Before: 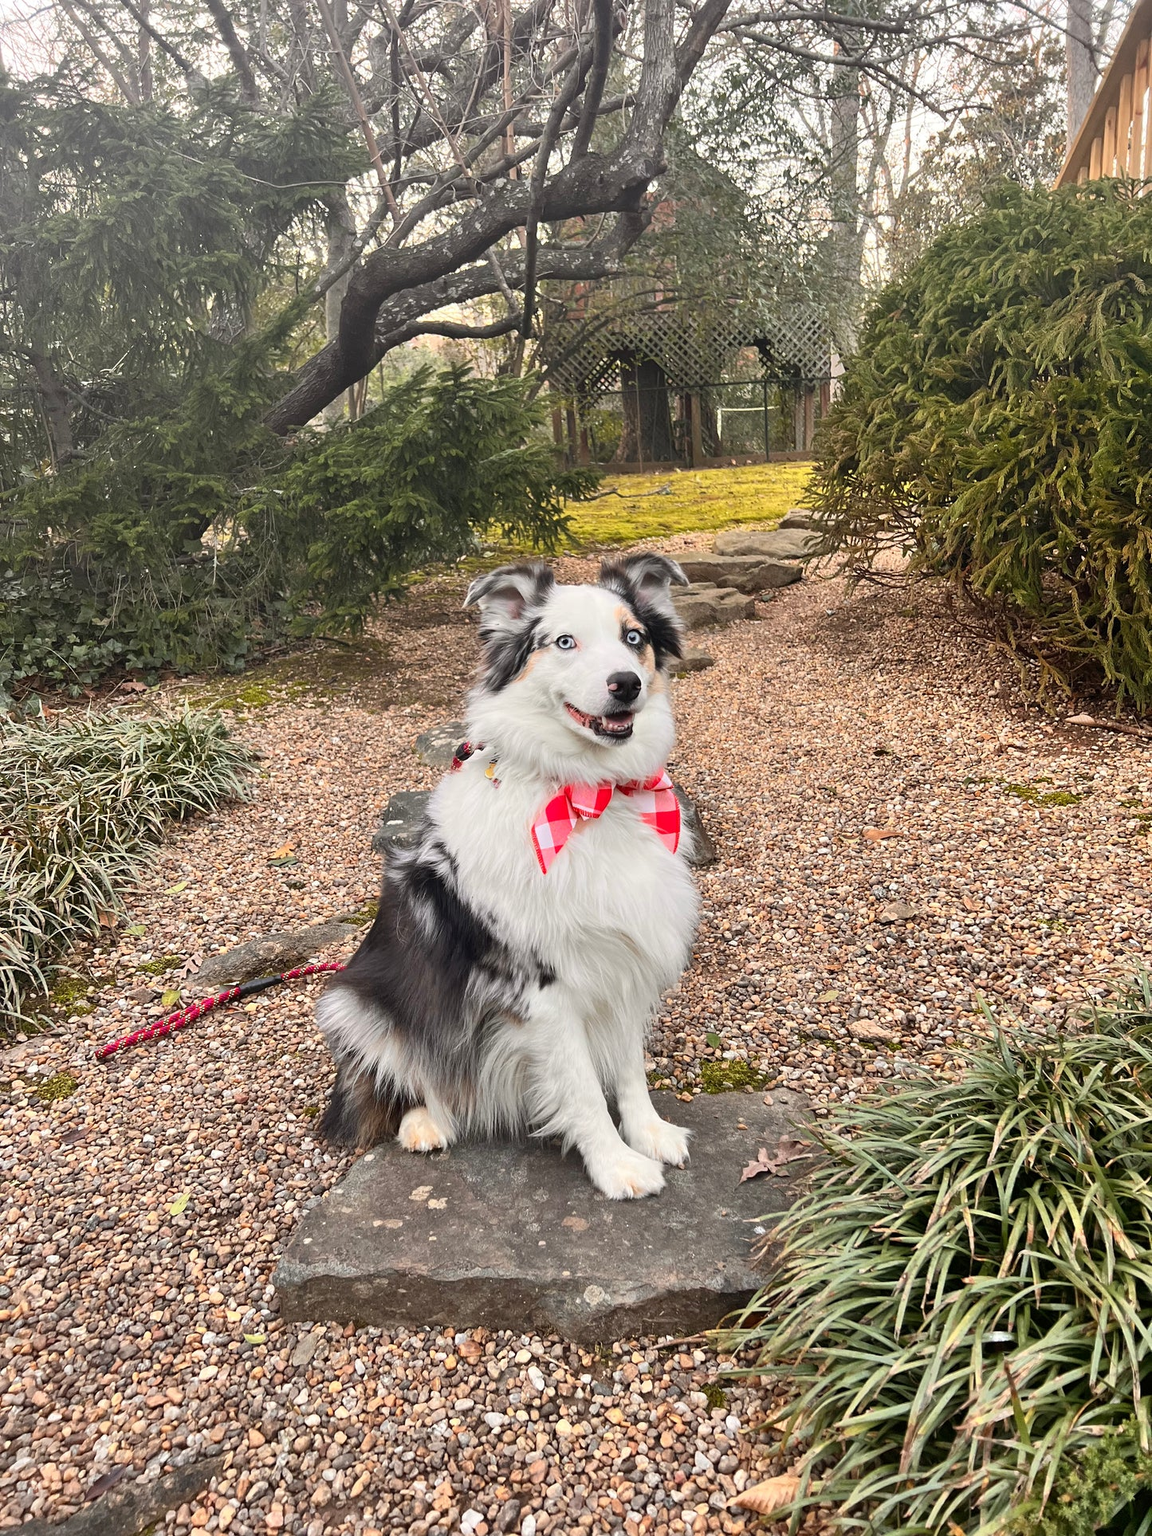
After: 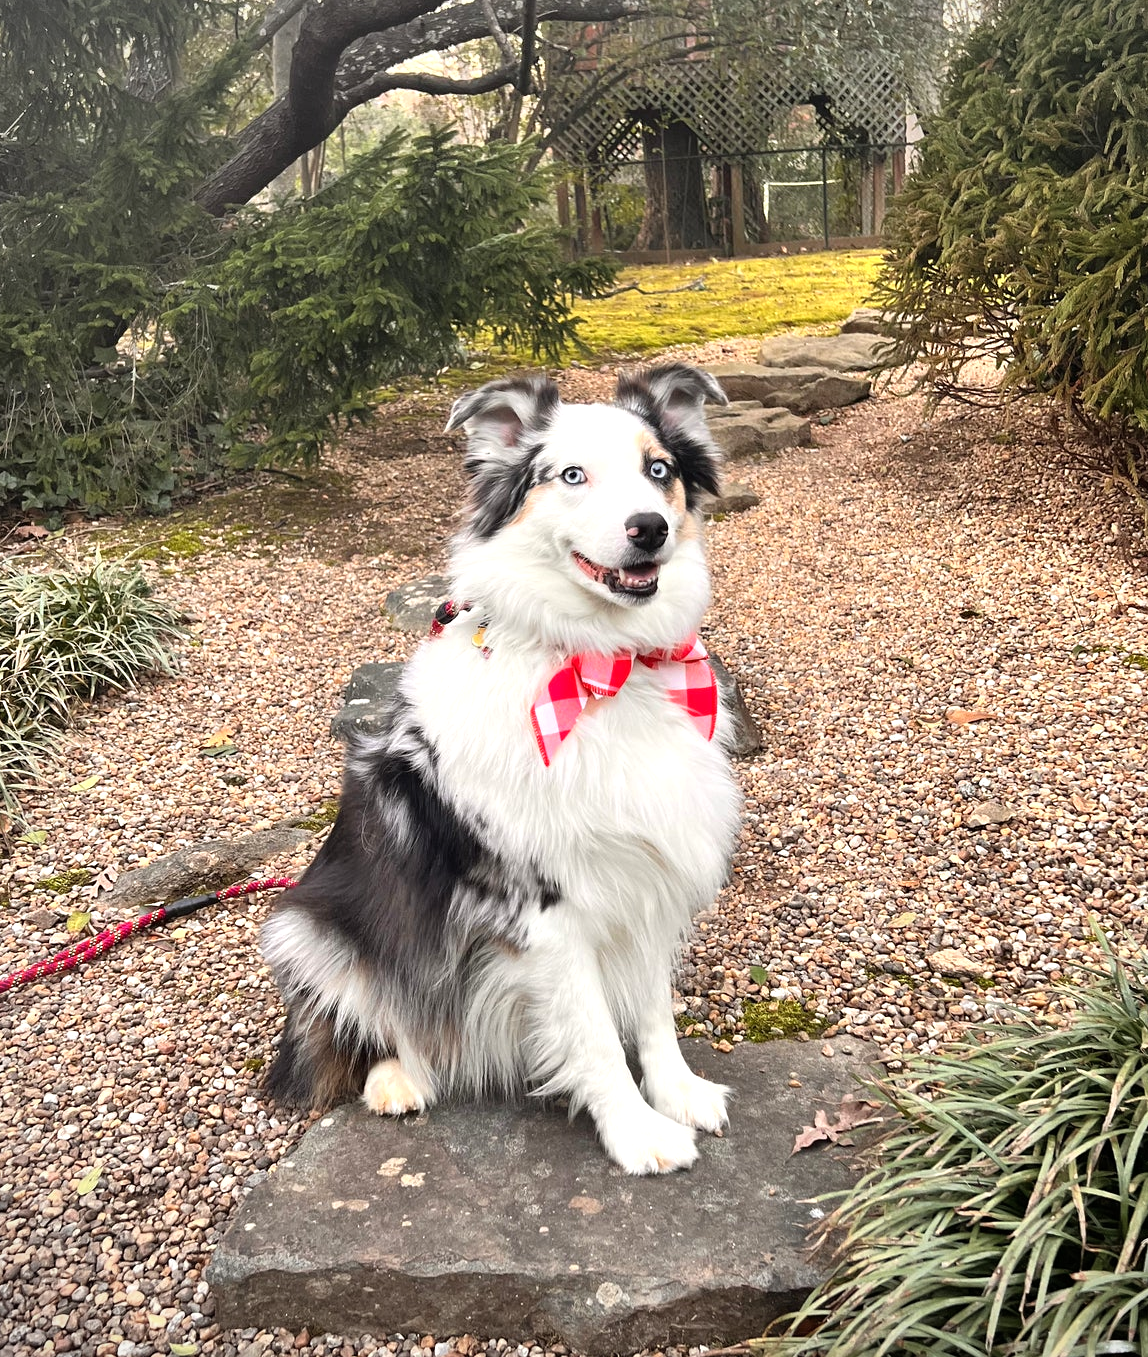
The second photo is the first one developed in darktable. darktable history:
crop: left 9.429%, top 17.157%, right 11.109%, bottom 12.4%
vignetting: brightness -0.415, saturation -0.307
tone equalizer: -8 EV -0.403 EV, -7 EV -0.378 EV, -6 EV -0.296 EV, -5 EV -0.228 EV, -3 EV 0.23 EV, -2 EV 0.337 EV, -1 EV 0.374 EV, +0 EV 0.439 EV
